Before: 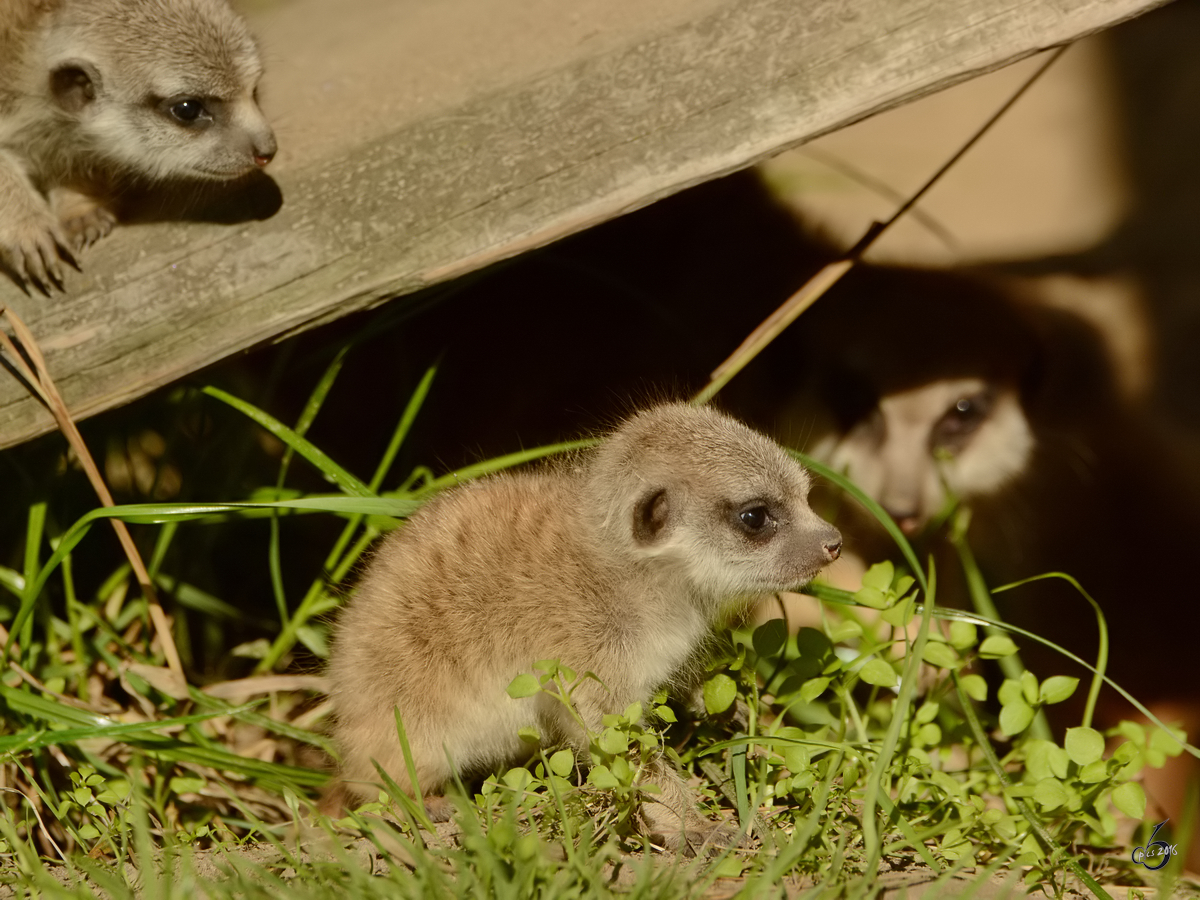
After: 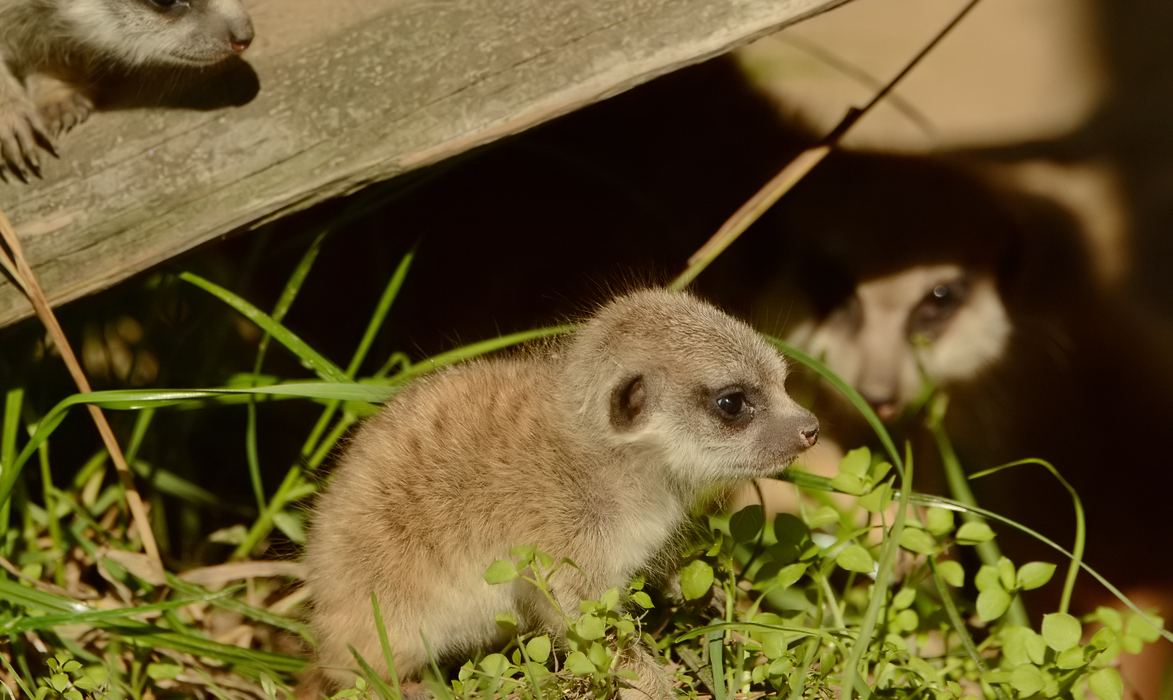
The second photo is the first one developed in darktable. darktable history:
tone equalizer: on, module defaults
crop and rotate: left 1.94%, top 12.767%, right 0.281%, bottom 9.428%
shadows and highlights: shadows 5.54, soften with gaussian
